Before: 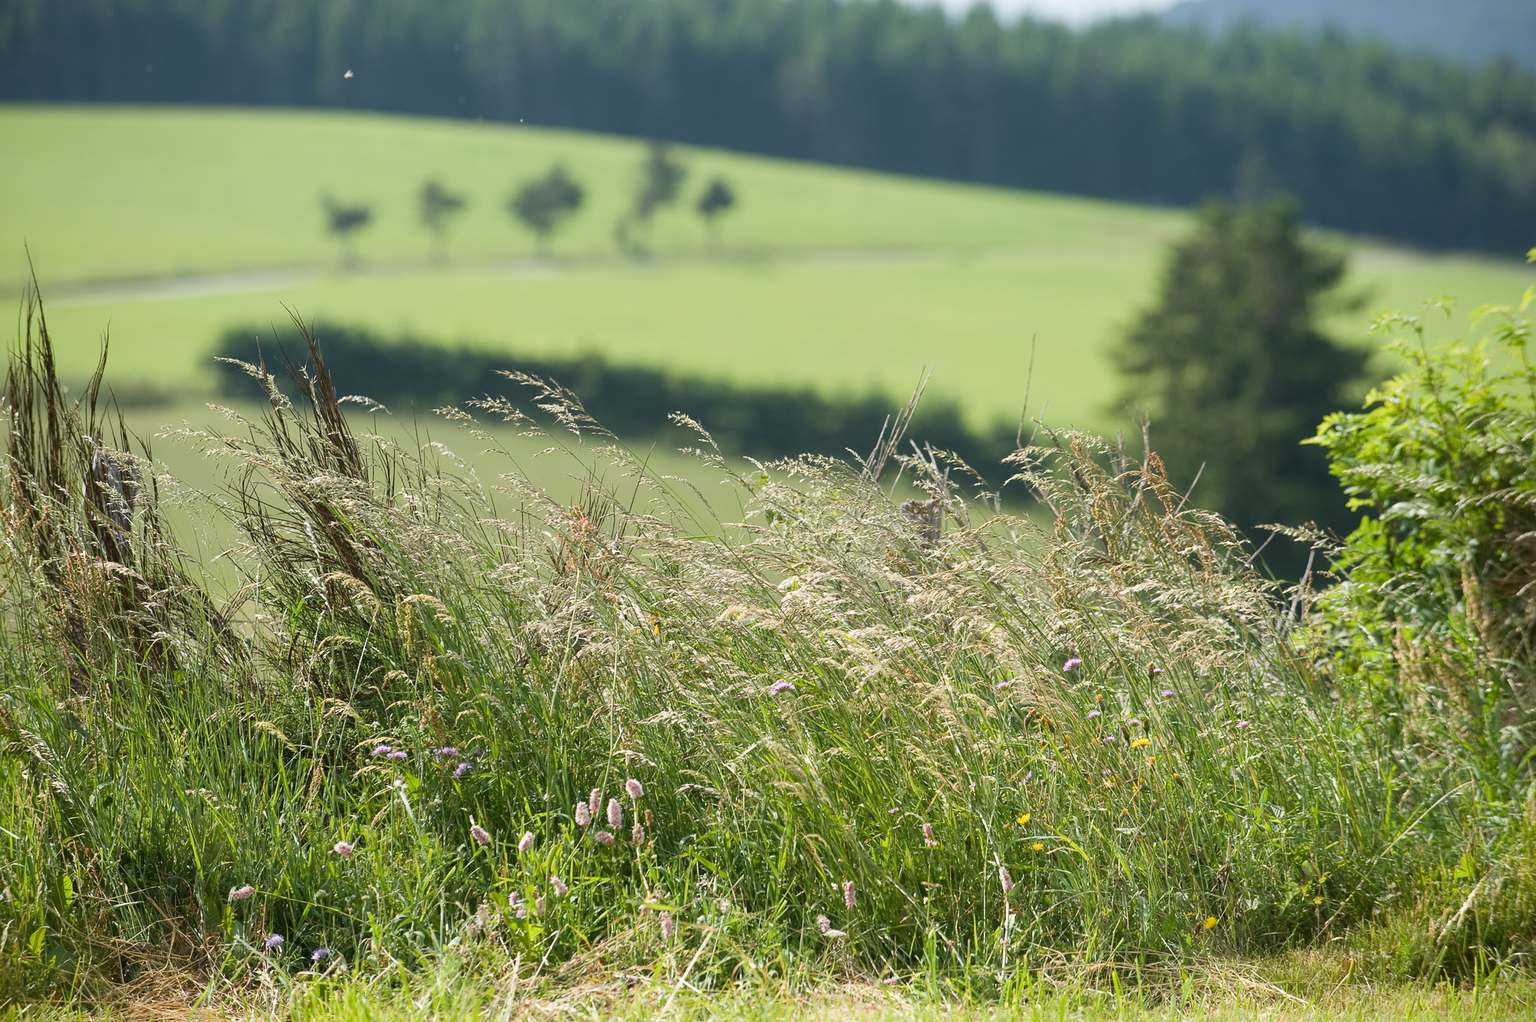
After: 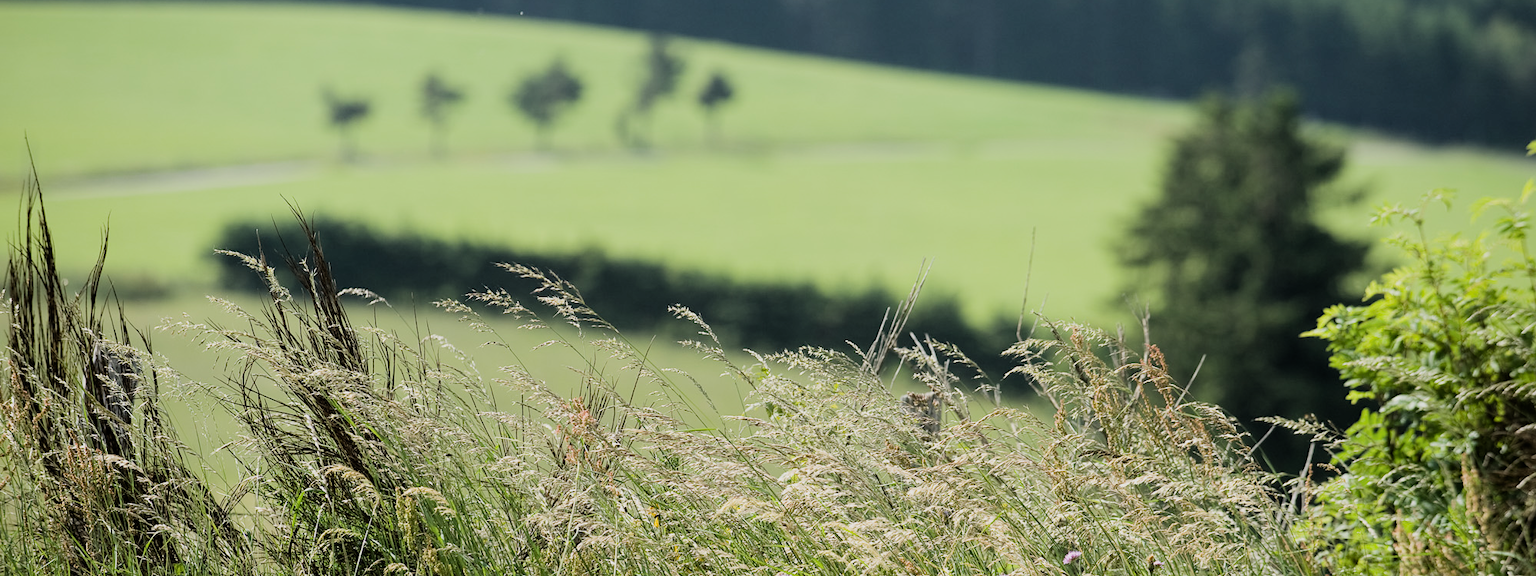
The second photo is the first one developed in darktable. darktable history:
filmic rgb: black relative exposure -5.02 EV, white relative exposure 3.95 EV, hardness 2.89, contrast 1.301, iterations of high-quality reconstruction 0
crop and rotate: top 10.532%, bottom 33.038%
